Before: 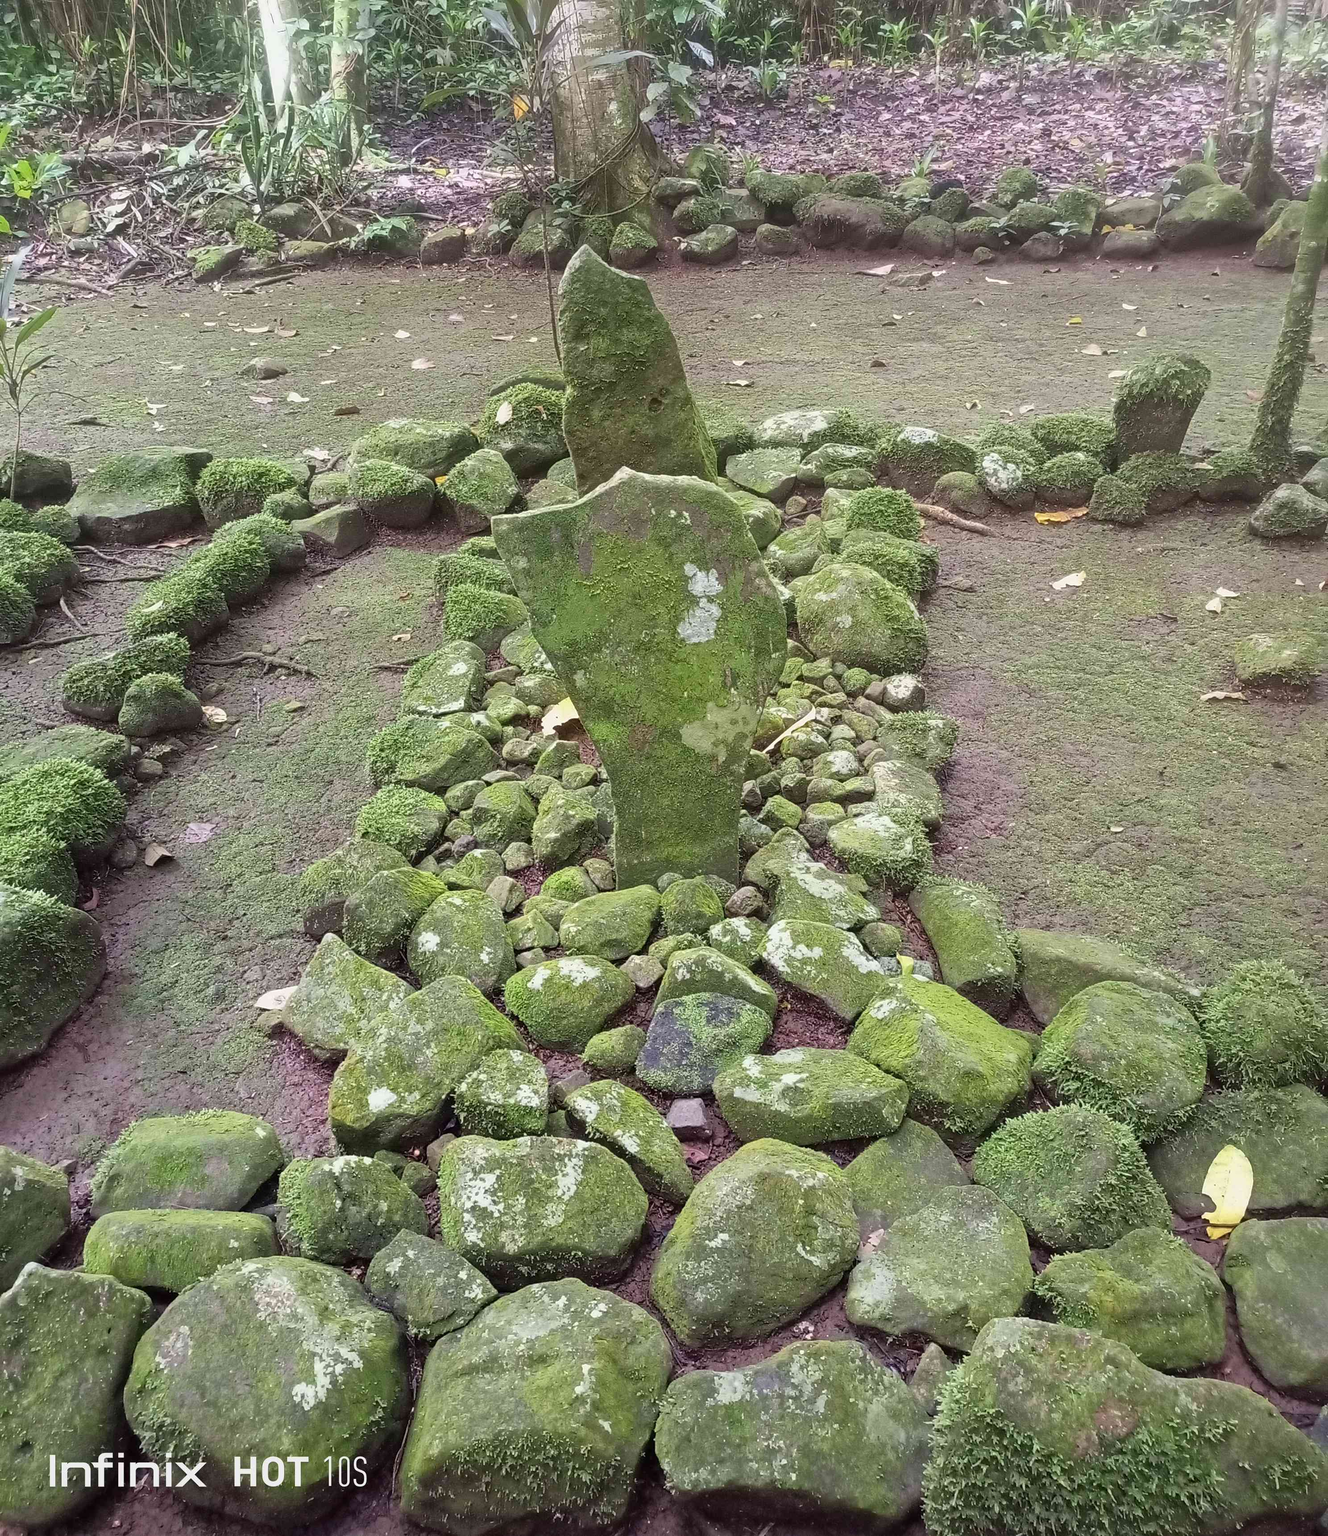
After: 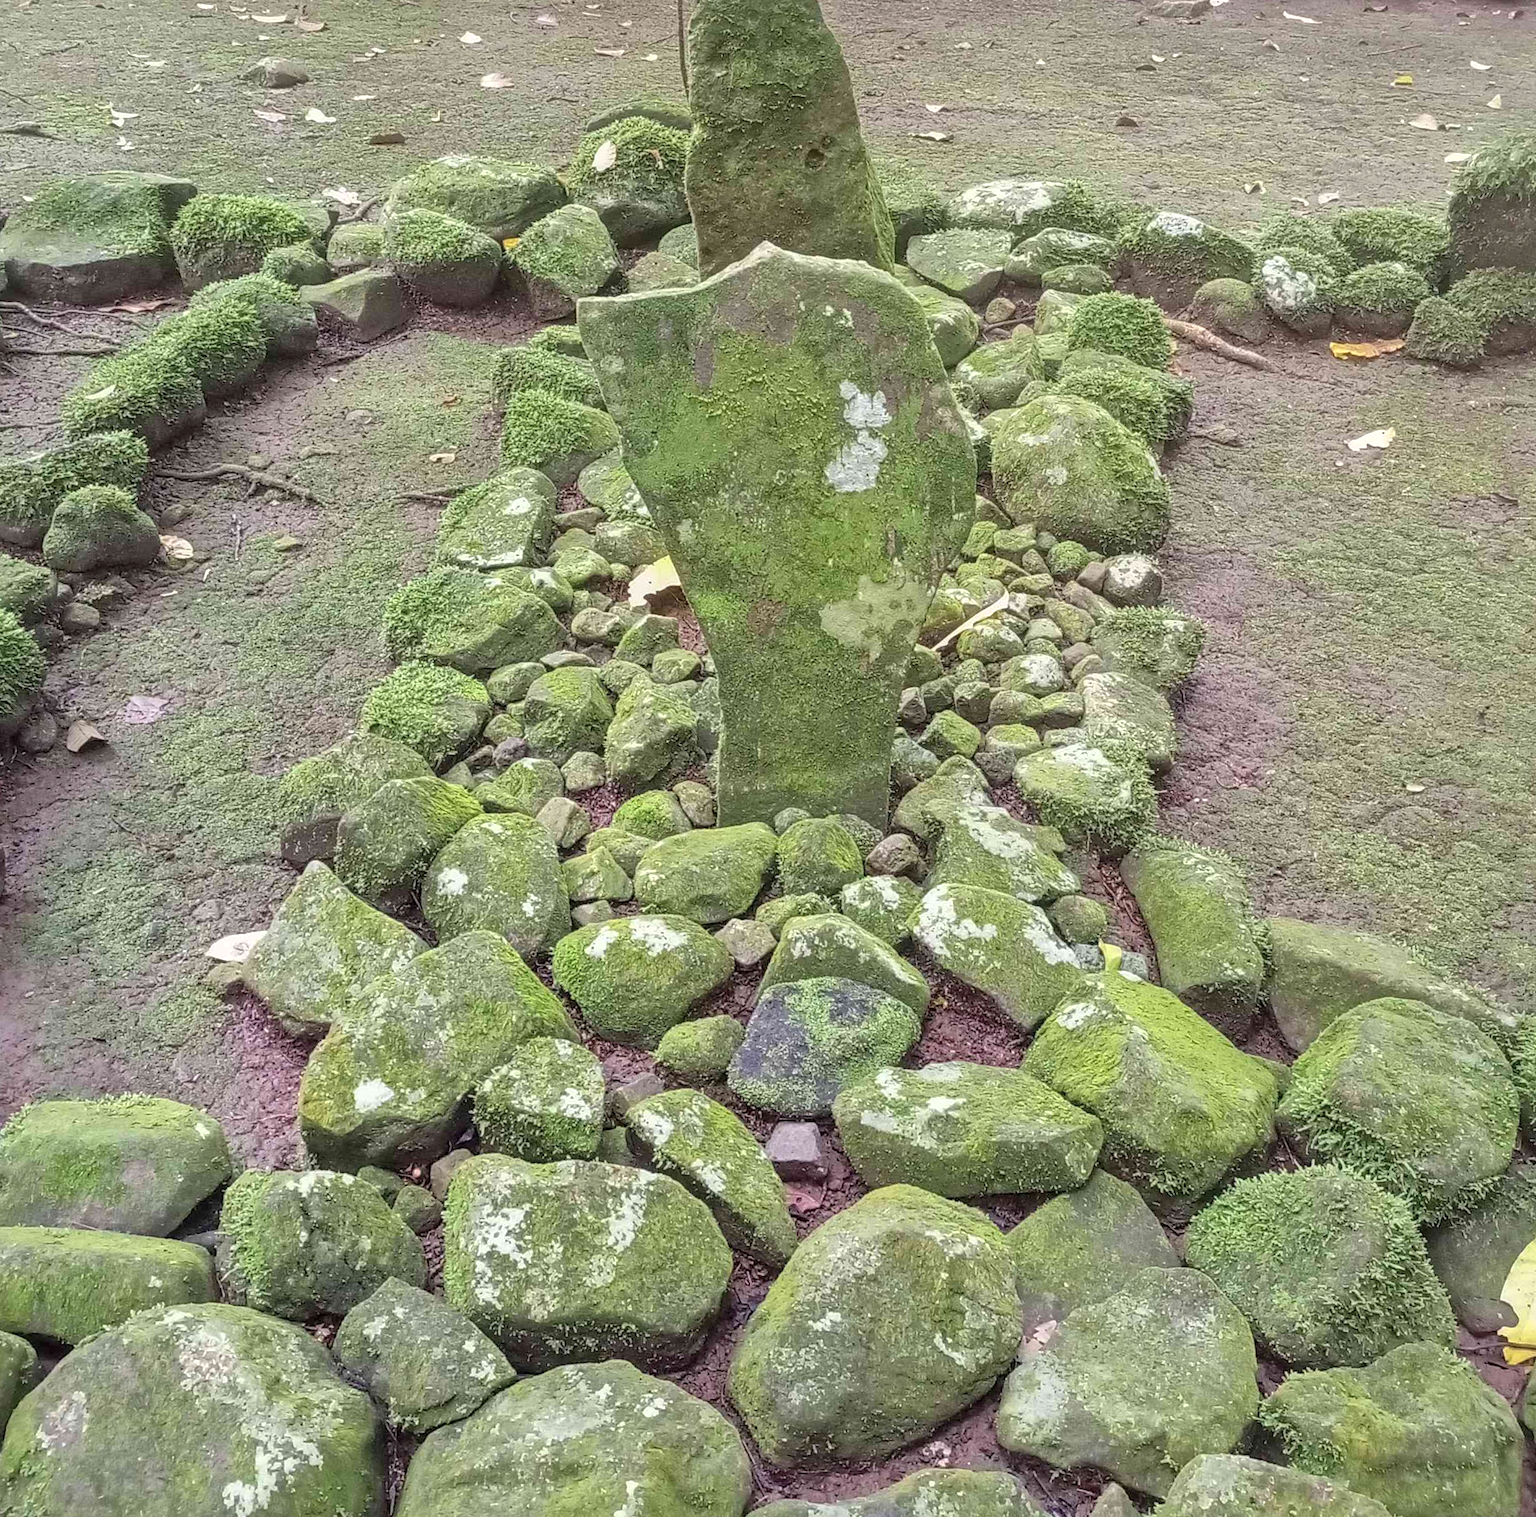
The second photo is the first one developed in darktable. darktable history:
crop and rotate: angle -3.74°, left 9.892%, top 20.541%, right 12.431%, bottom 11.924%
local contrast: detail 130%
contrast brightness saturation: brightness 0.134
shadows and highlights: on, module defaults
